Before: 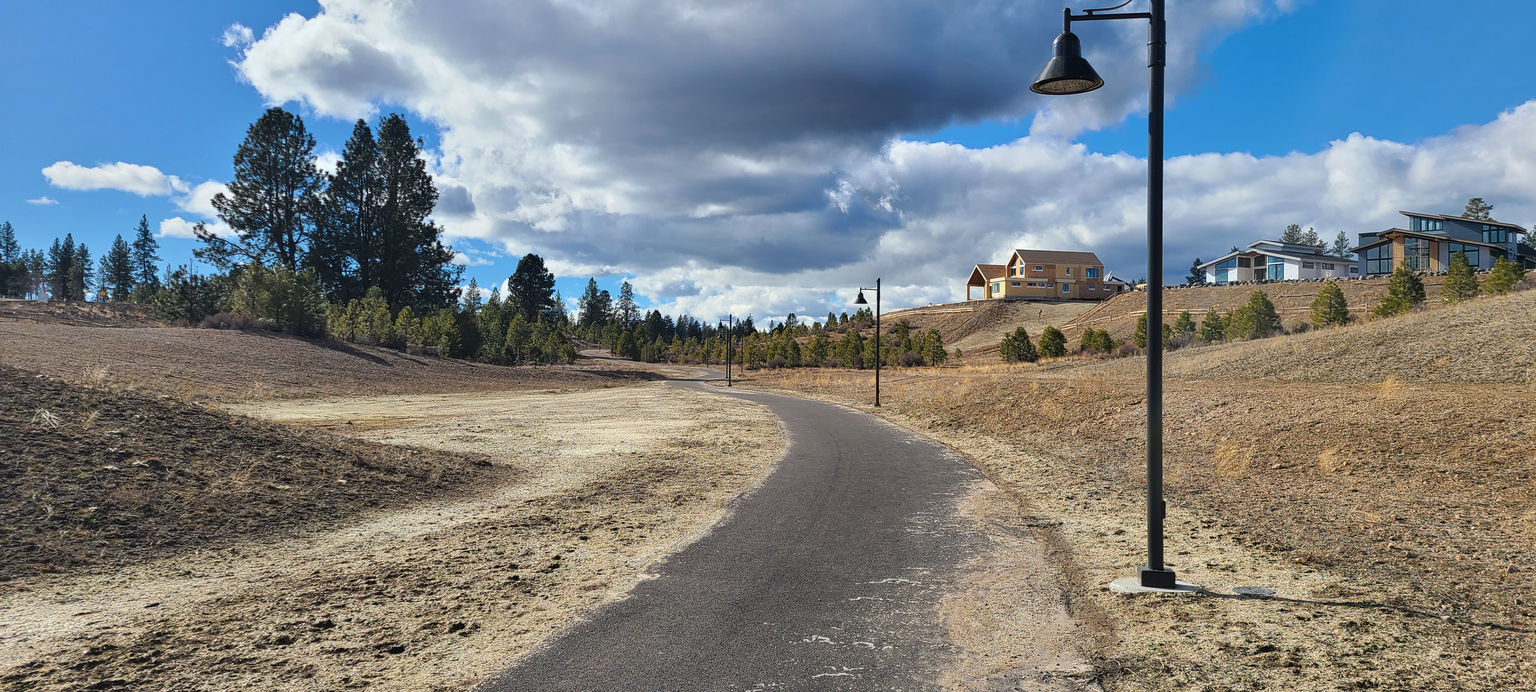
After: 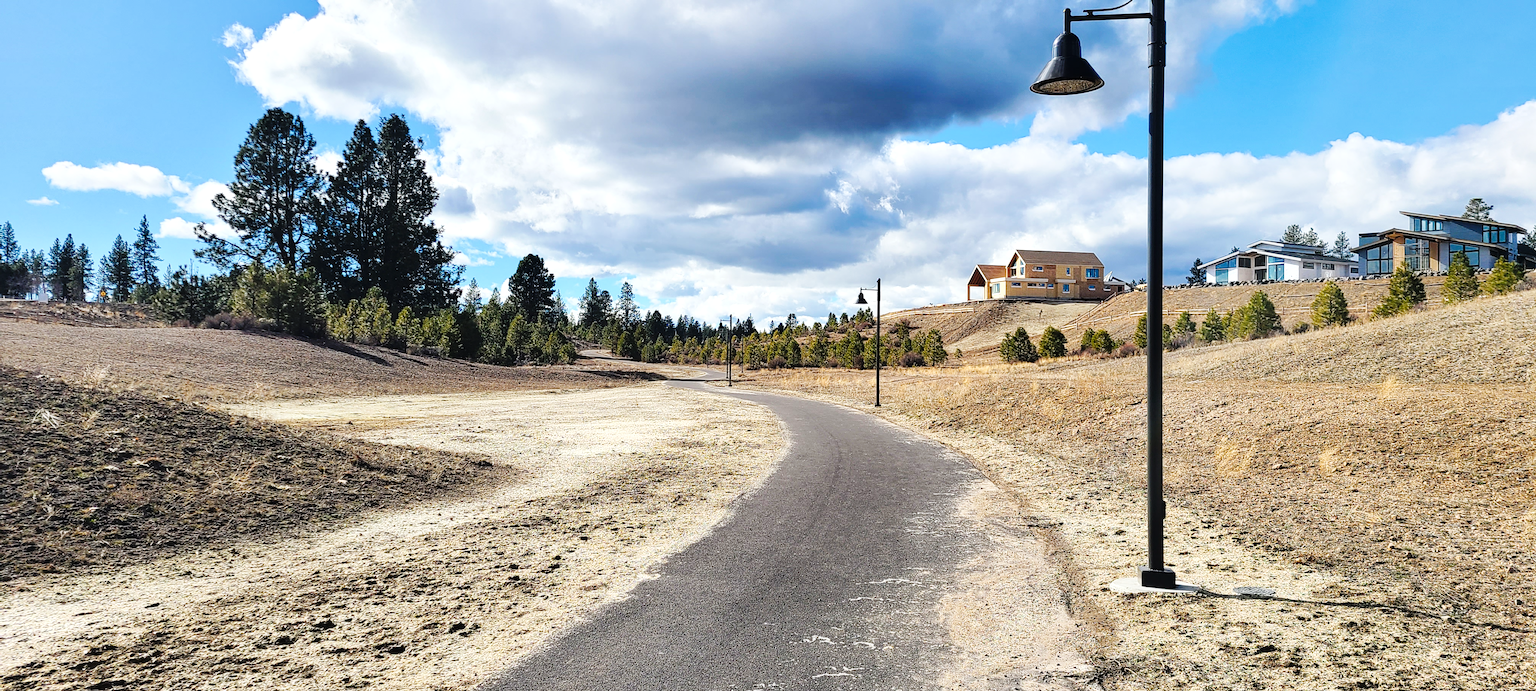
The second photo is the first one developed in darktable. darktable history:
base curve: curves: ch0 [(0, 0) (0.036, 0.025) (0.121, 0.166) (0.206, 0.329) (0.605, 0.79) (1, 1)], preserve colors none
tone equalizer: -8 EV -0.438 EV, -7 EV -0.42 EV, -6 EV -0.315 EV, -5 EV -0.255 EV, -3 EV 0.194 EV, -2 EV 0.33 EV, -1 EV 0.399 EV, +0 EV 0.424 EV
